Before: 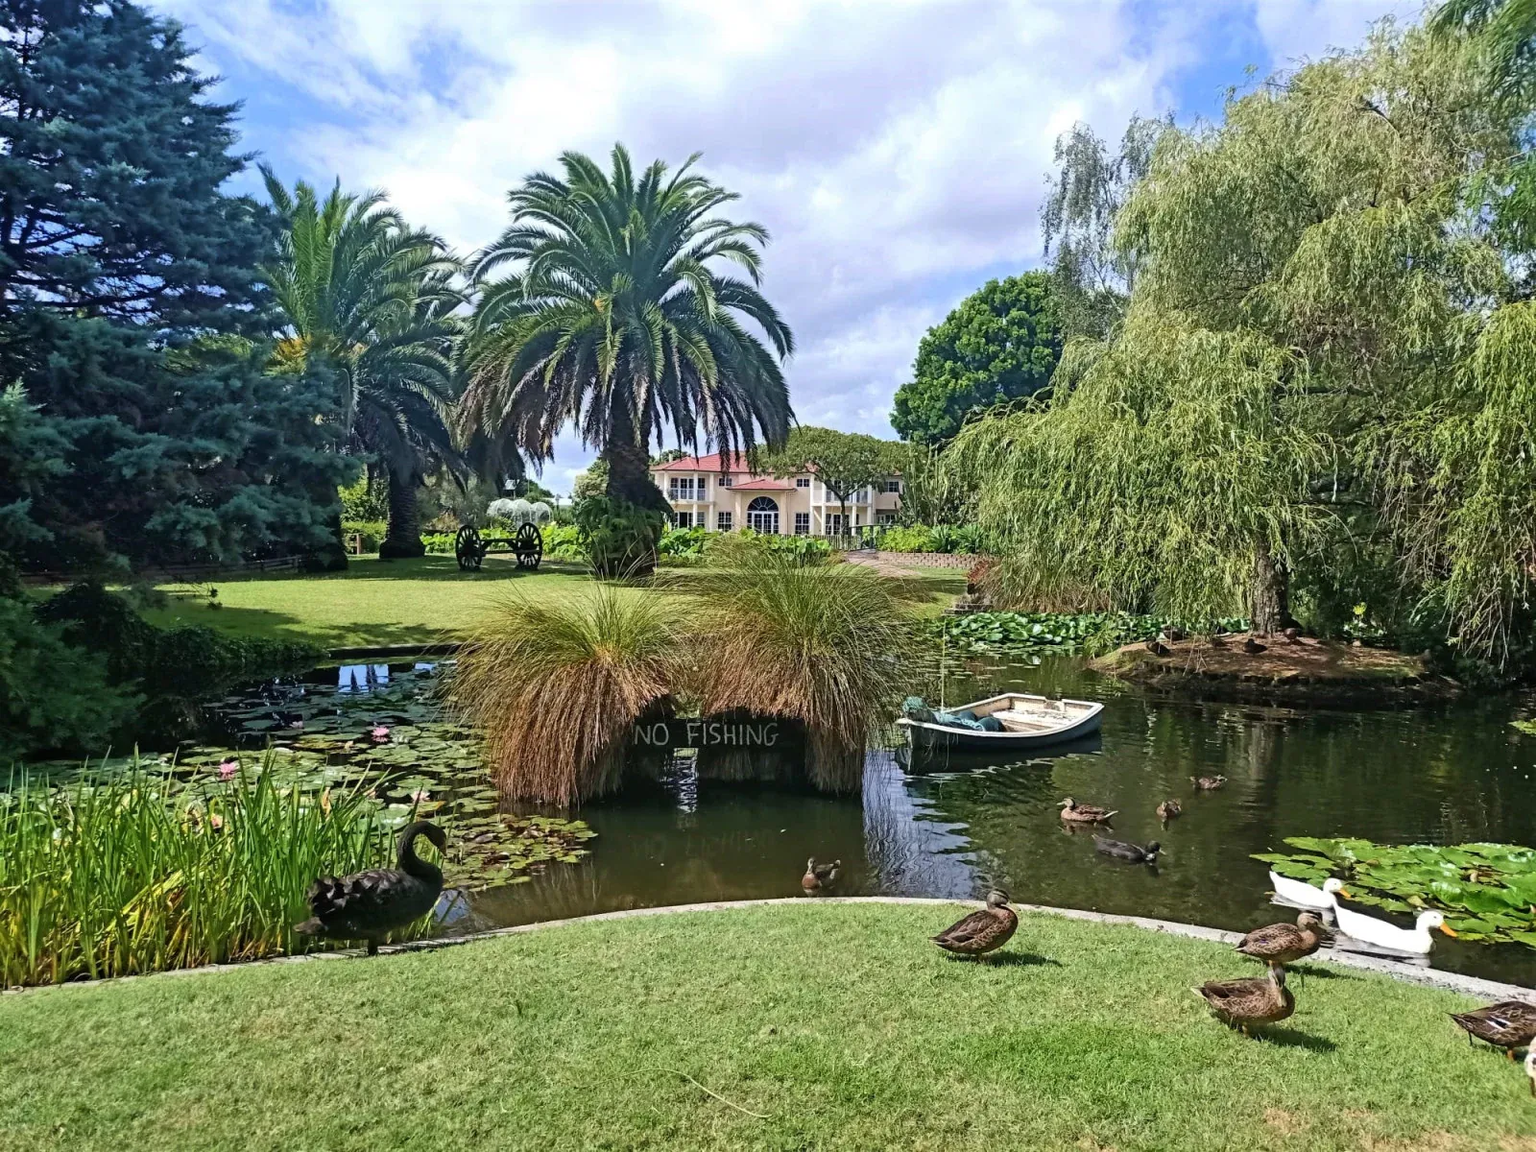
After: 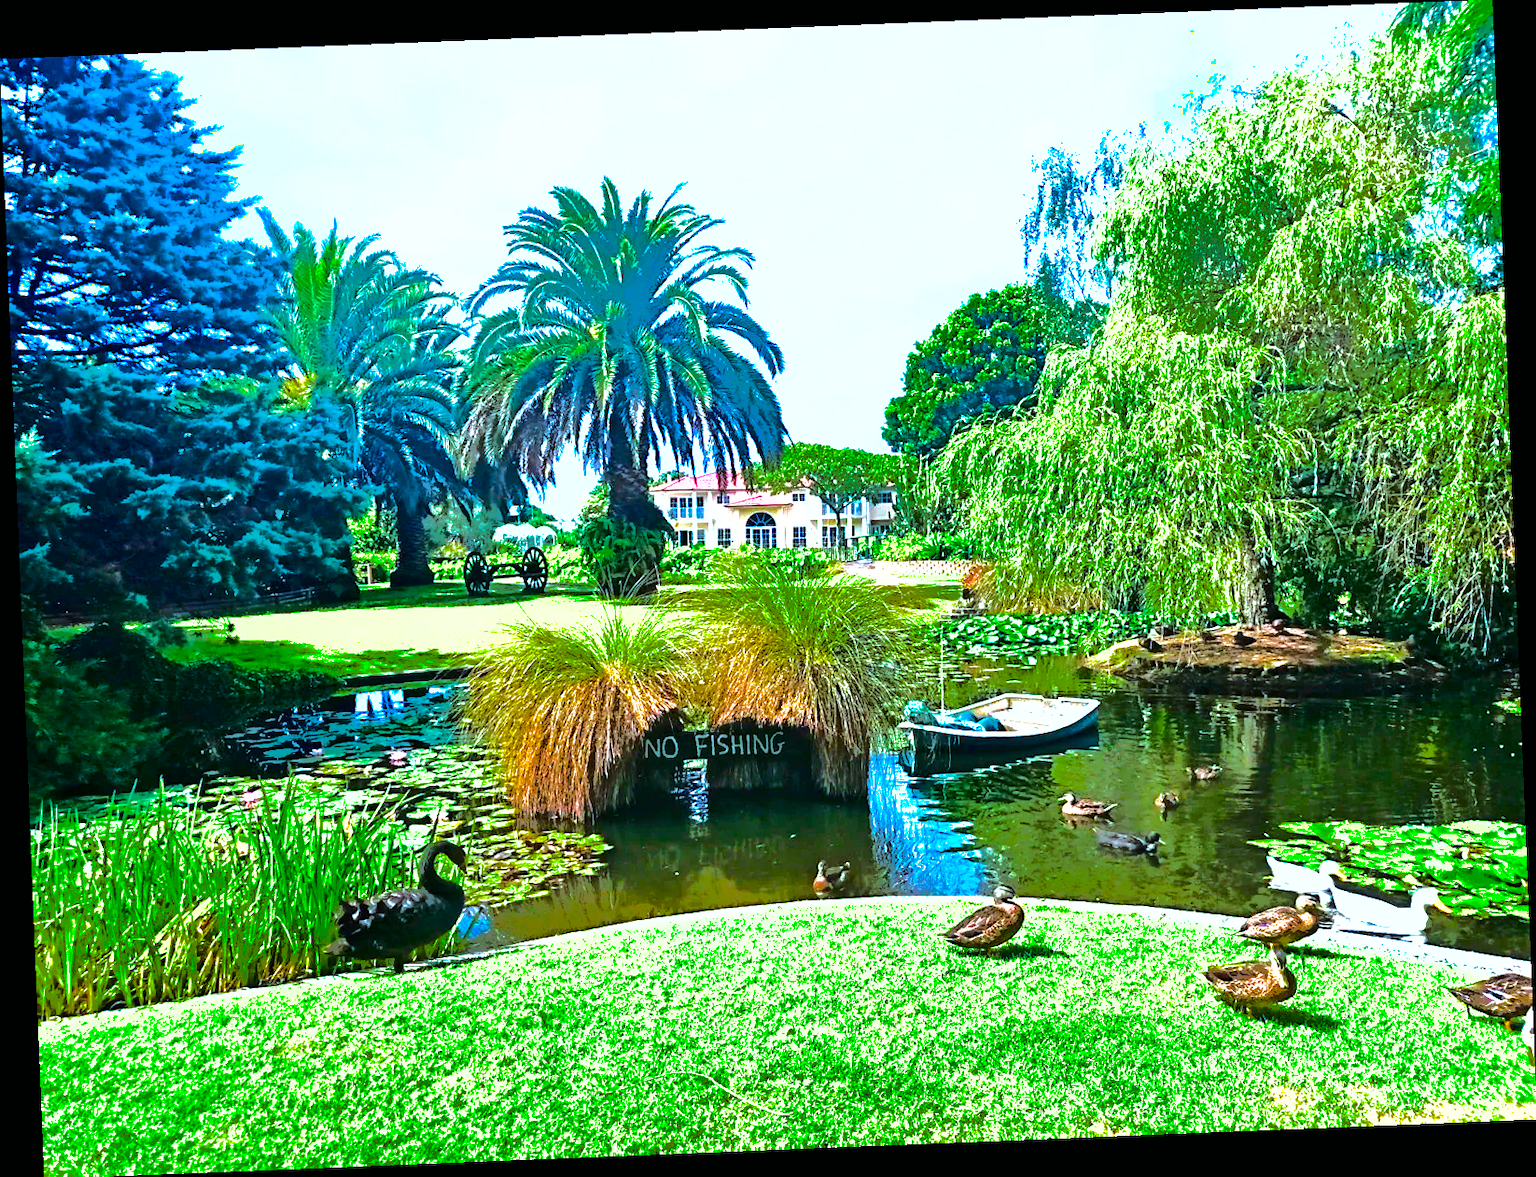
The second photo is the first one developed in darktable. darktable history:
tone equalizer: -8 EV -0.75 EV, -7 EV -0.7 EV, -6 EV -0.6 EV, -5 EV -0.4 EV, -3 EV 0.4 EV, -2 EV 0.6 EV, -1 EV 0.7 EV, +0 EV 0.75 EV, edges refinement/feathering 500, mask exposure compensation -1.57 EV, preserve details no
shadows and highlights: shadows -19.91, highlights -73.15
exposure: black level correction 0, exposure 1 EV, compensate exposure bias true, compensate highlight preservation false
rotate and perspective: rotation -2.29°, automatic cropping off
color balance rgb: linear chroma grading › global chroma 25%, perceptual saturation grading › global saturation 50%
color calibration: illuminant F (fluorescent), F source F9 (Cool White Deluxe 4150 K) – high CRI, x 0.374, y 0.373, temperature 4158.34 K
rgb curve: curves: ch0 [(0, 0) (0.284, 0.292) (0.505, 0.644) (1, 1)], compensate middle gray true
